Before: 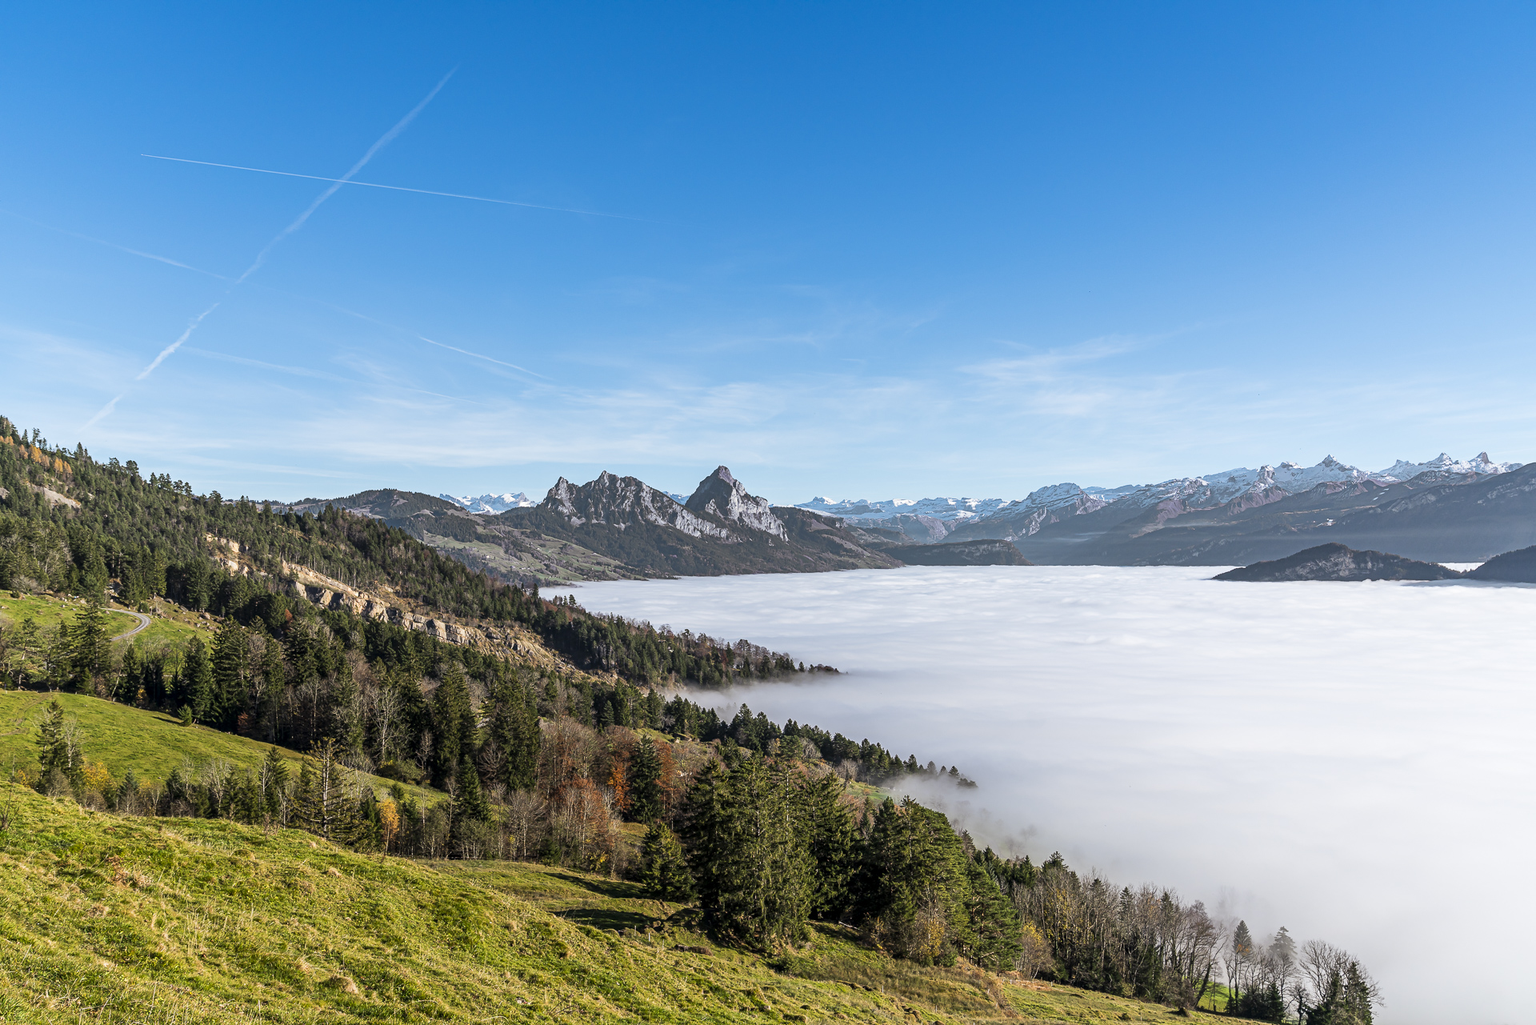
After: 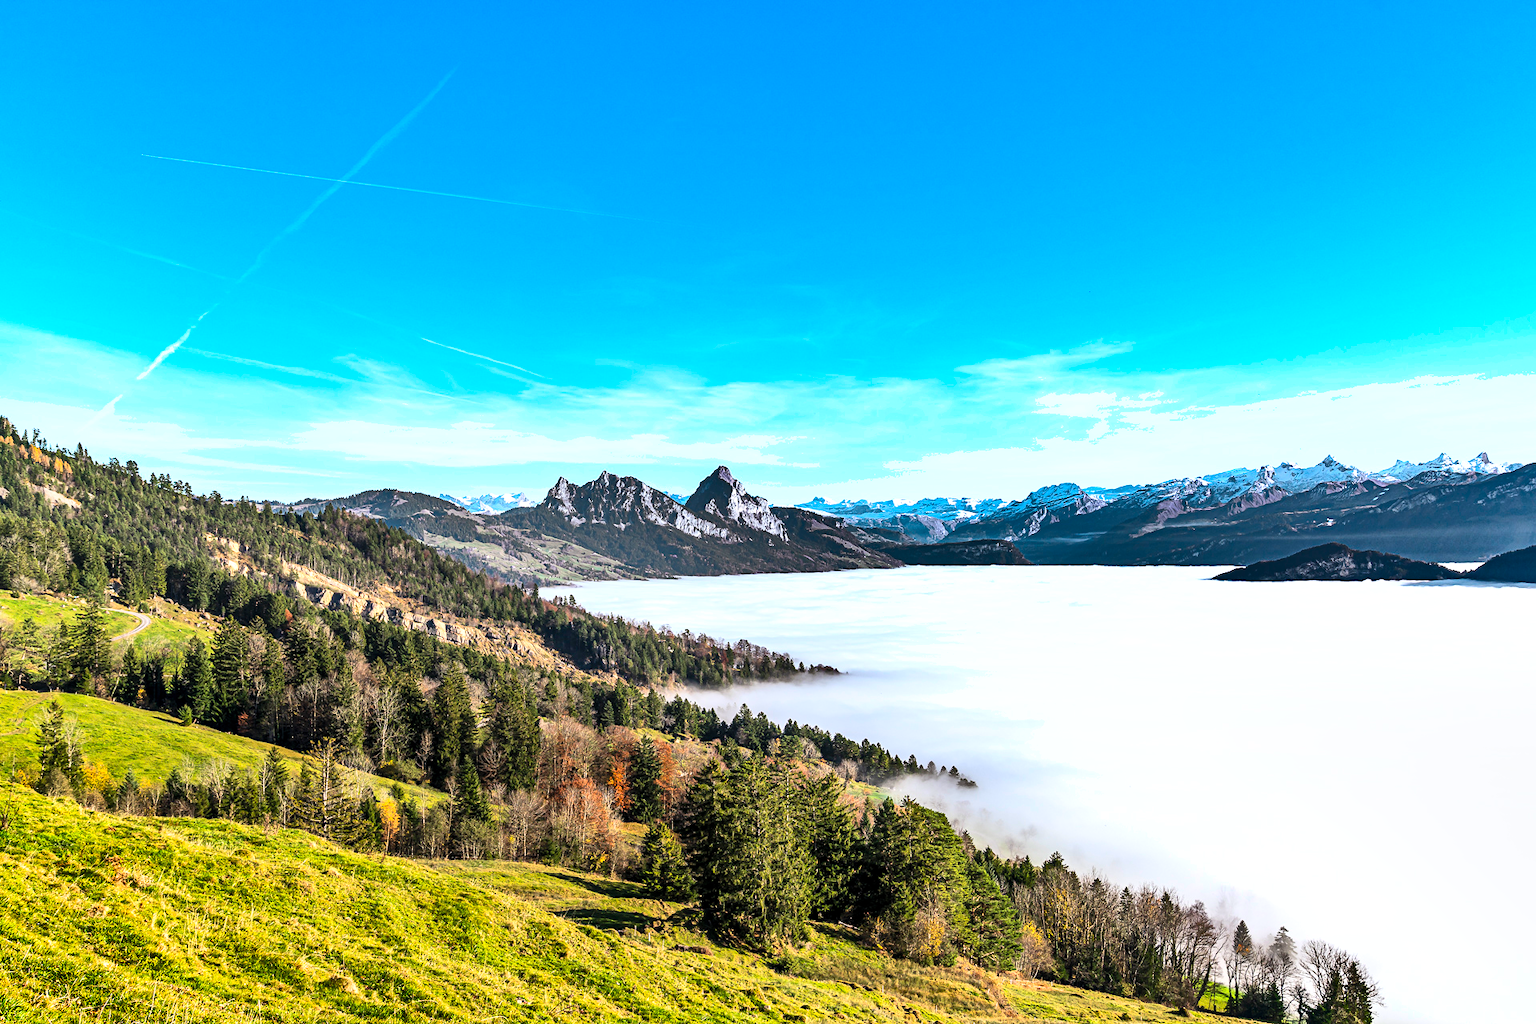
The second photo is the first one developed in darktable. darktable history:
shadows and highlights: radius 100.85, shadows 50.52, highlights -64.98, soften with gaussian
contrast brightness saturation: contrast 0.201, brightness 0.166, saturation 0.225
exposure: exposure 0.607 EV, compensate exposure bias true, compensate highlight preservation false
